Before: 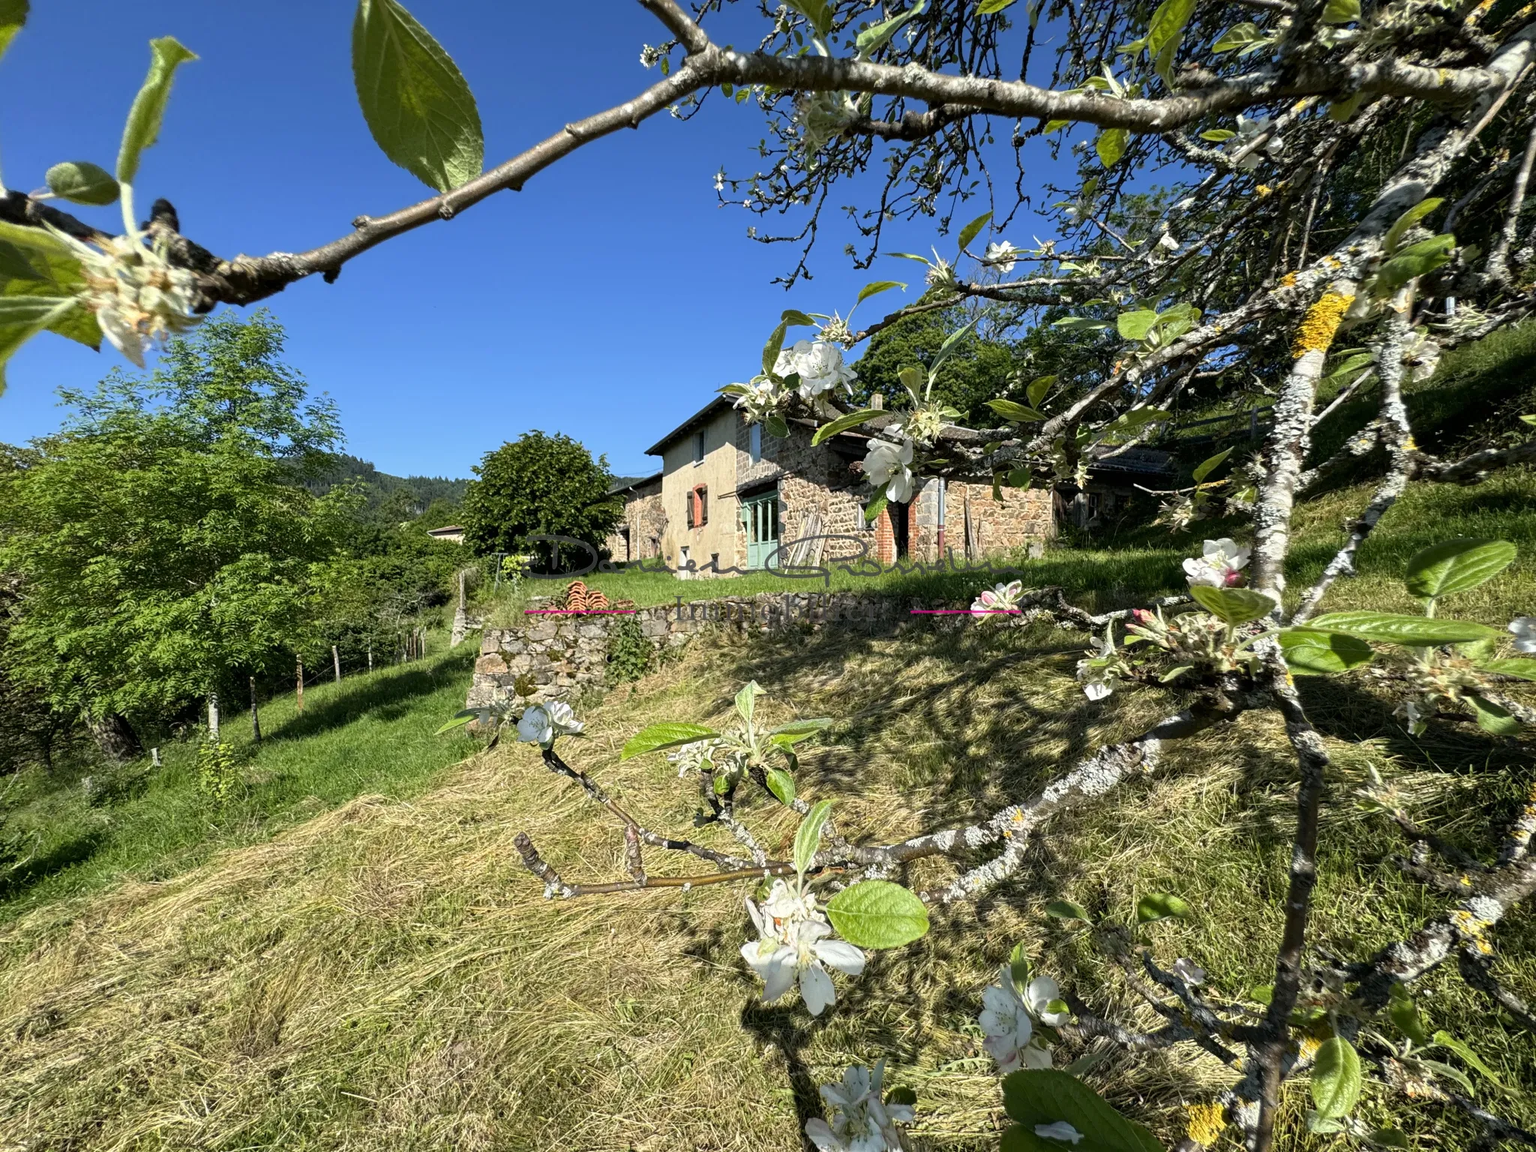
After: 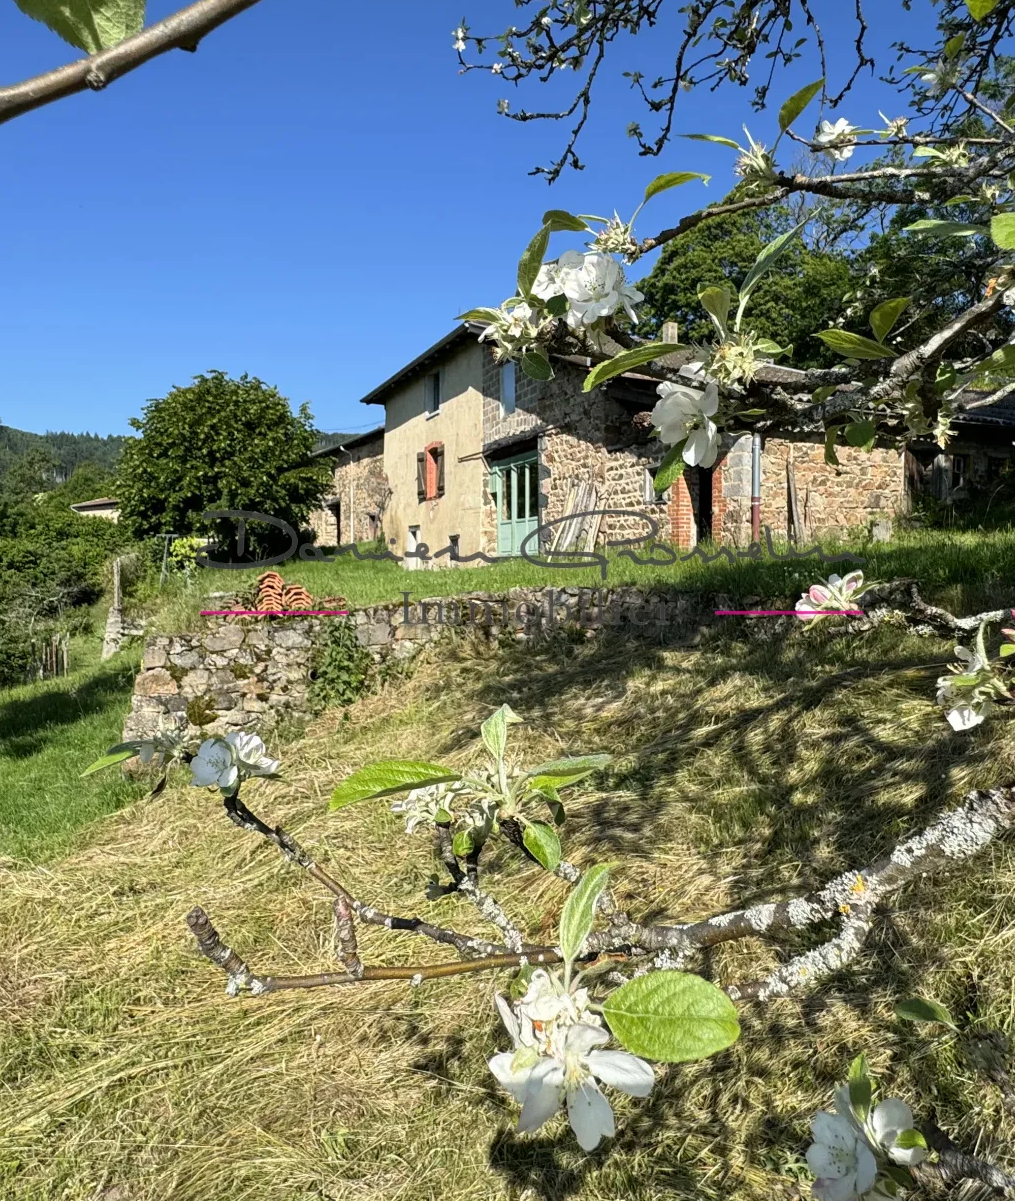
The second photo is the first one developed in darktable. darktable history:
crop and rotate: angle 0.011°, left 24.381%, top 13.225%, right 26.043%, bottom 8.518%
